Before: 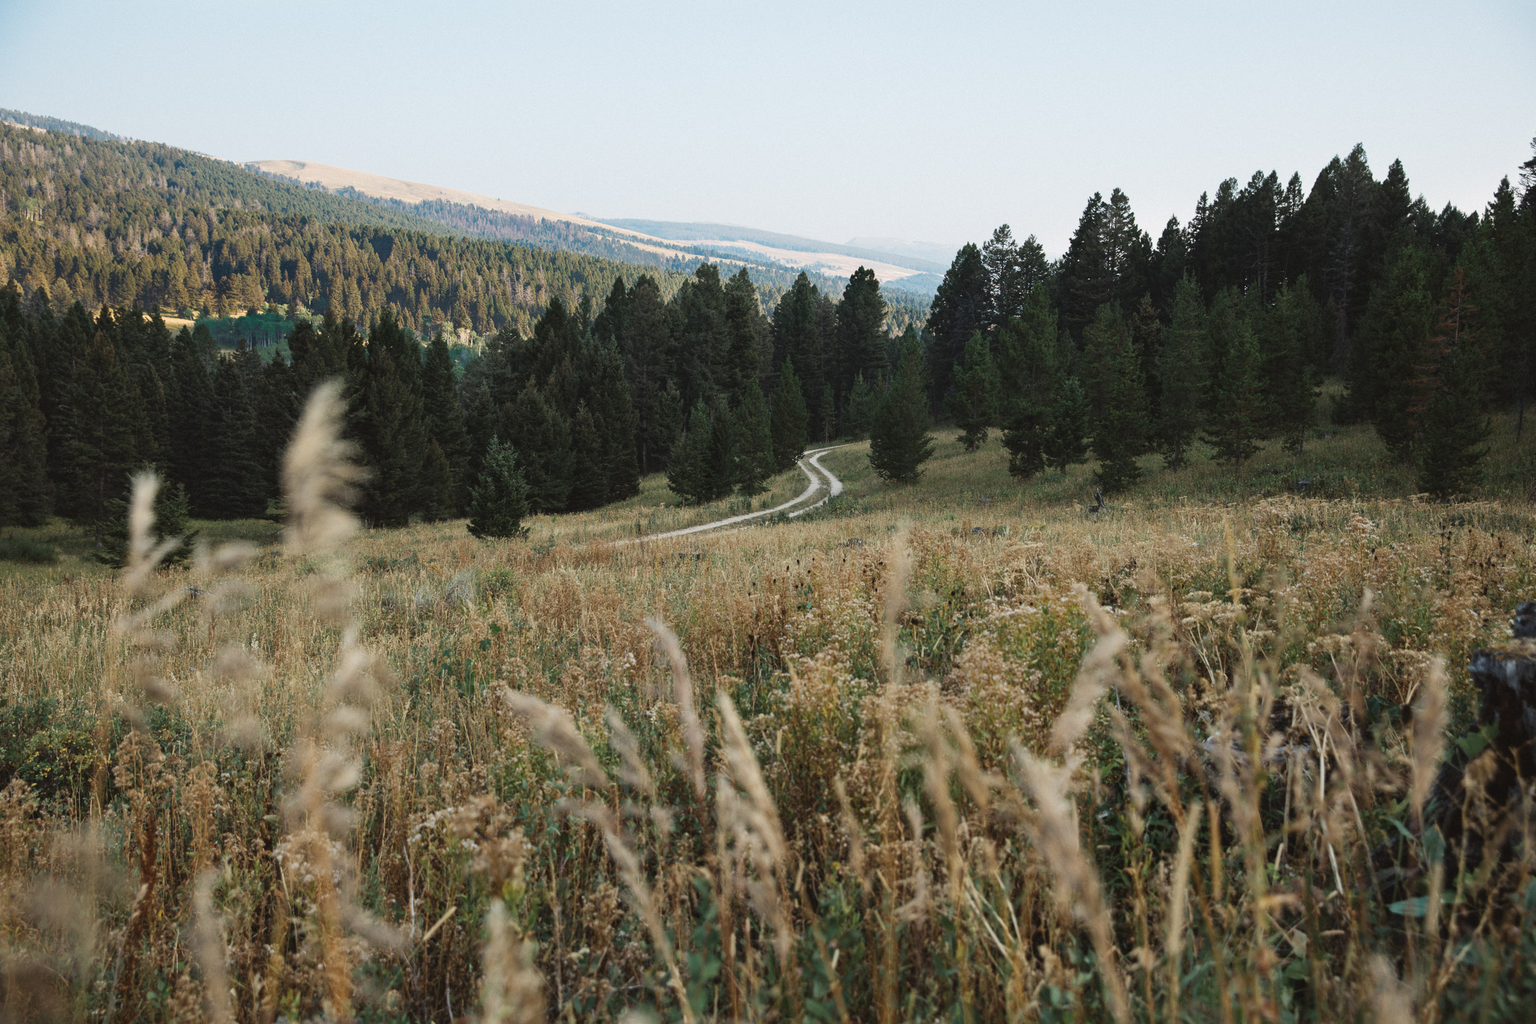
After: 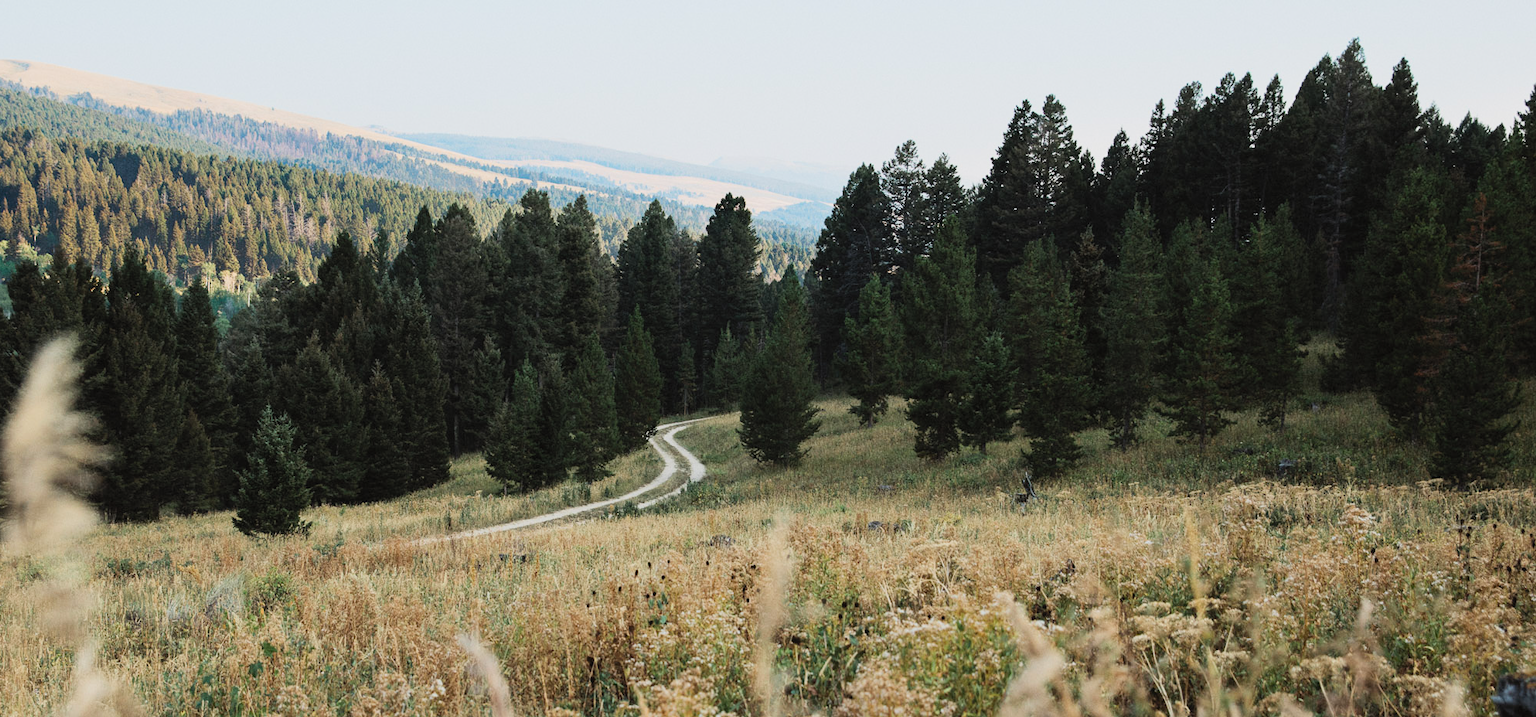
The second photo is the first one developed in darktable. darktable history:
contrast brightness saturation: contrast 0.2, brightness 0.16, saturation 0.22
crop: left 18.38%, top 11.092%, right 2.134%, bottom 33.217%
filmic rgb: hardness 4.17
